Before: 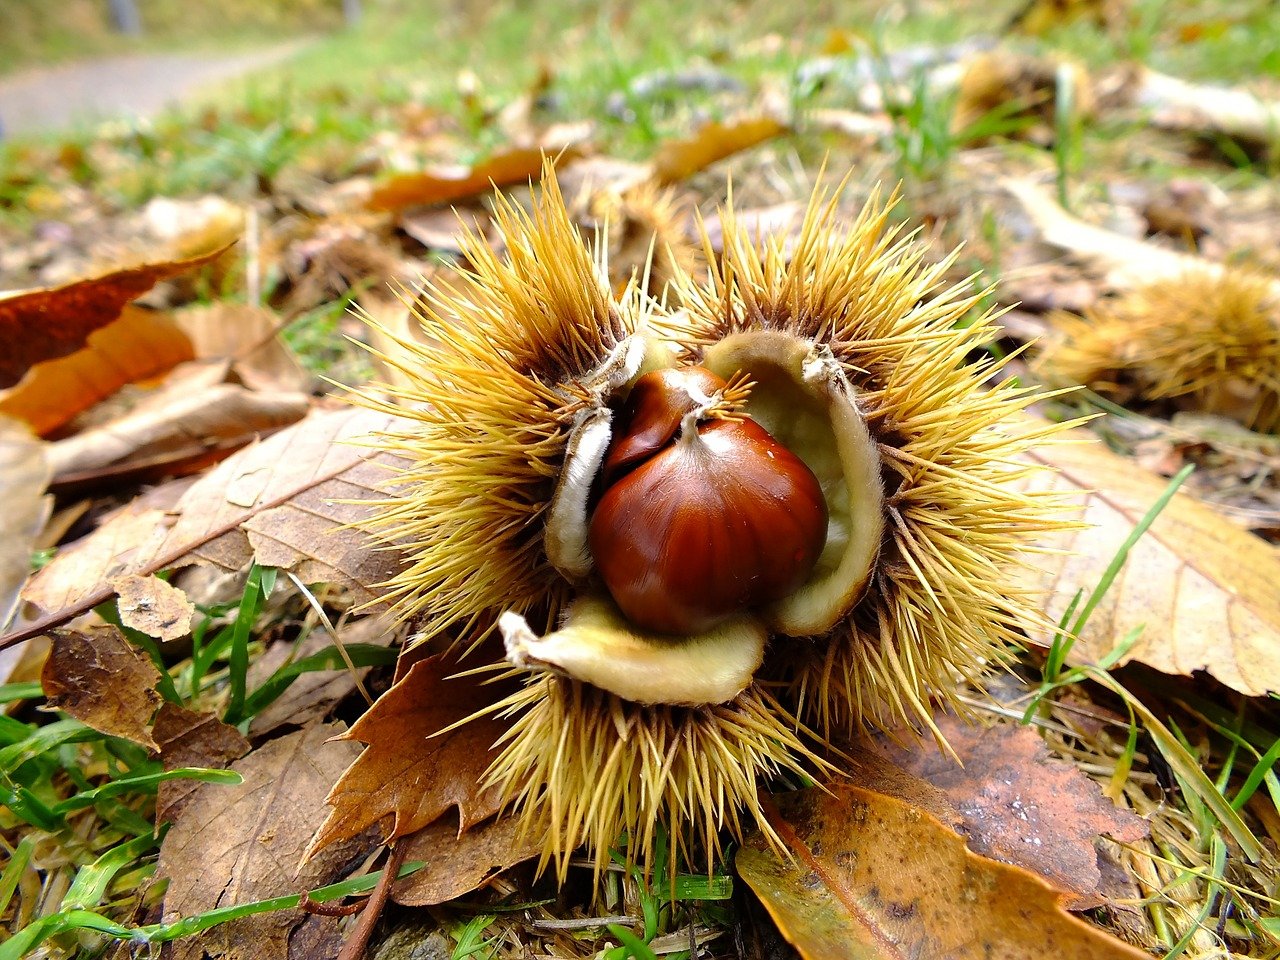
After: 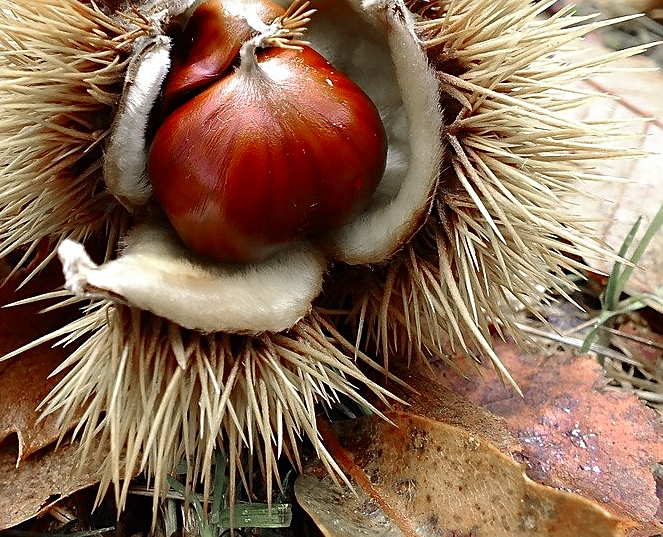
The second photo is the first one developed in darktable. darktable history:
crop: left 34.479%, top 38.822%, right 13.718%, bottom 5.172%
sharpen: on, module defaults
color zones: curves: ch1 [(0, 0.708) (0.088, 0.648) (0.245, 0.187) (0.429, 0.326) (0.571, 0.498) (0.714, 0.5) (0.857, 0.5) (1, 0.708)]
